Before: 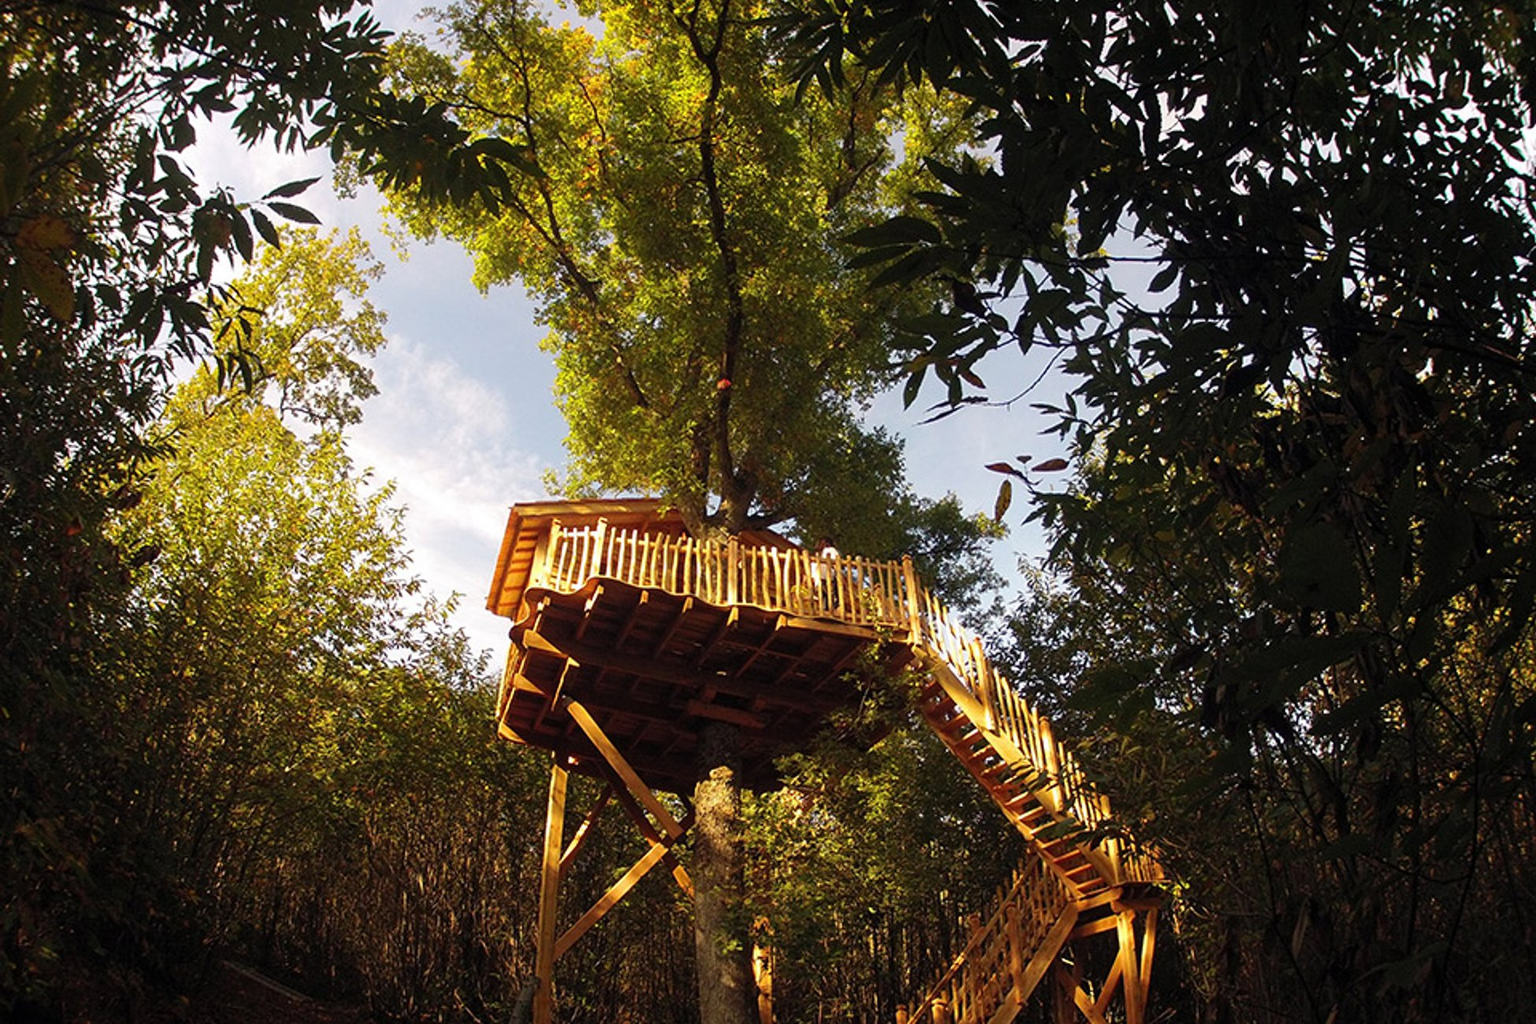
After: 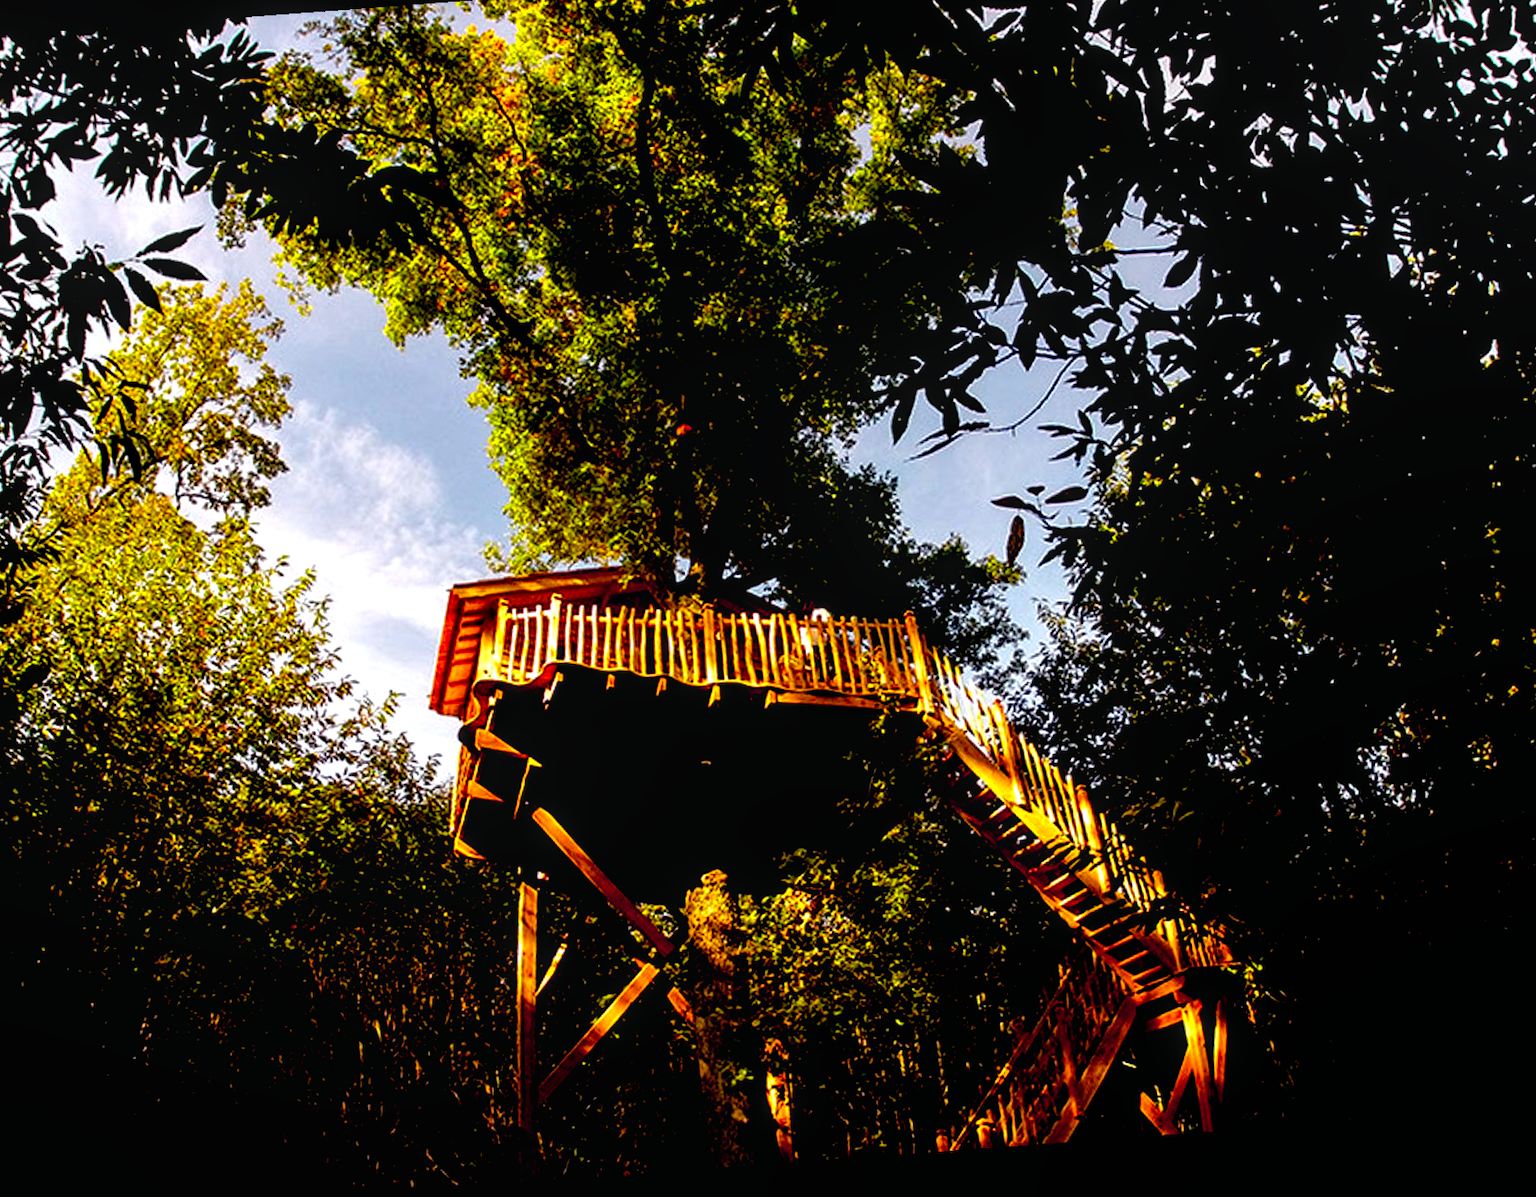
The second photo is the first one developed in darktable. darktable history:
crop: left 9.807%, top 6.259%, right 7.334%, bottom 2.177%
rotate and perspective: rotation -4.25°, automatic cropping off
exposure: black level correction 0.046, exposure -0.228 EV, compensate highlight preservation false
color correction: highlights a* -0.137, highlights b* -5.91, shadows a* -0.137, shadows b* -0.137
color zones: curves: ch0 [(0.224, 0.526) (0.75, 0.5)]; ch1 [(0.055, 0.526) (0.224, 0.761) (0.377, 0.526) (0.75, 0.5)]
color balance: lift [0.991, 1, 1, 1], gamma [0.996, 1, 1, 1], input saturation 98.52%, contrast 20.34%, output saturation 103.72%
local contrast: detail 130%
